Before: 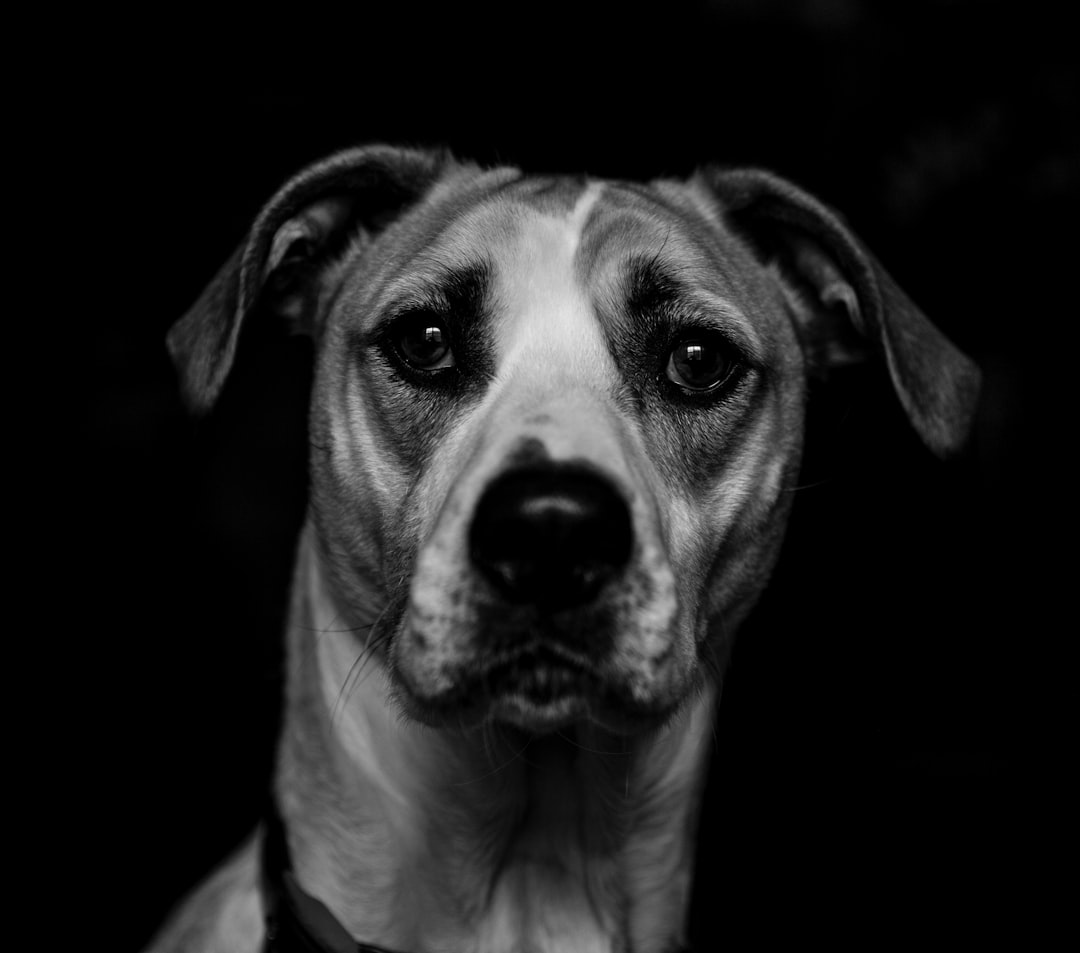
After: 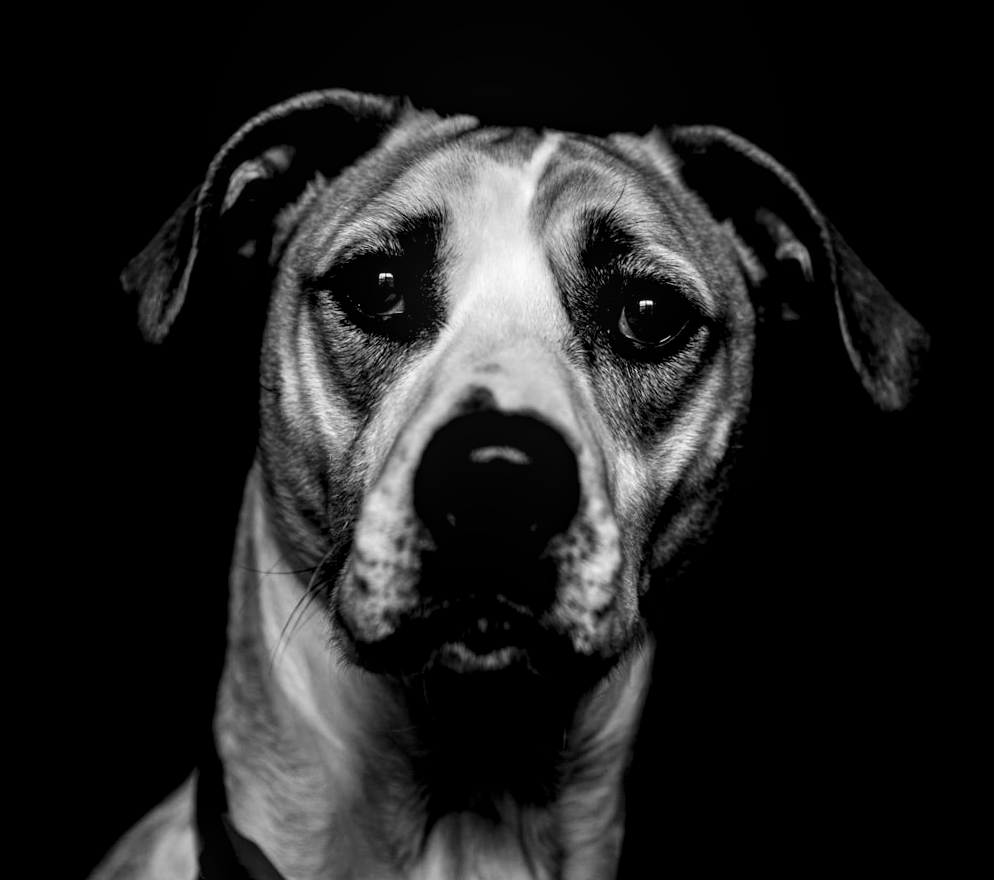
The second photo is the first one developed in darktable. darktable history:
local contrast: on, module defaults
crop and rotate: angle -1.92°, left 3.163%, top 3.751%, right 1.348%, bottom 0.456%
tone curve: curves: ch0 [(0, 0) (0.004, 0.001) (0.133, 0.112) (0.325, 0.362) (0.832, 0.893) (1, 1)], color space Lab, independent channels, preserve colors none
levels: levels [0.062, 0.494, 0.925]
